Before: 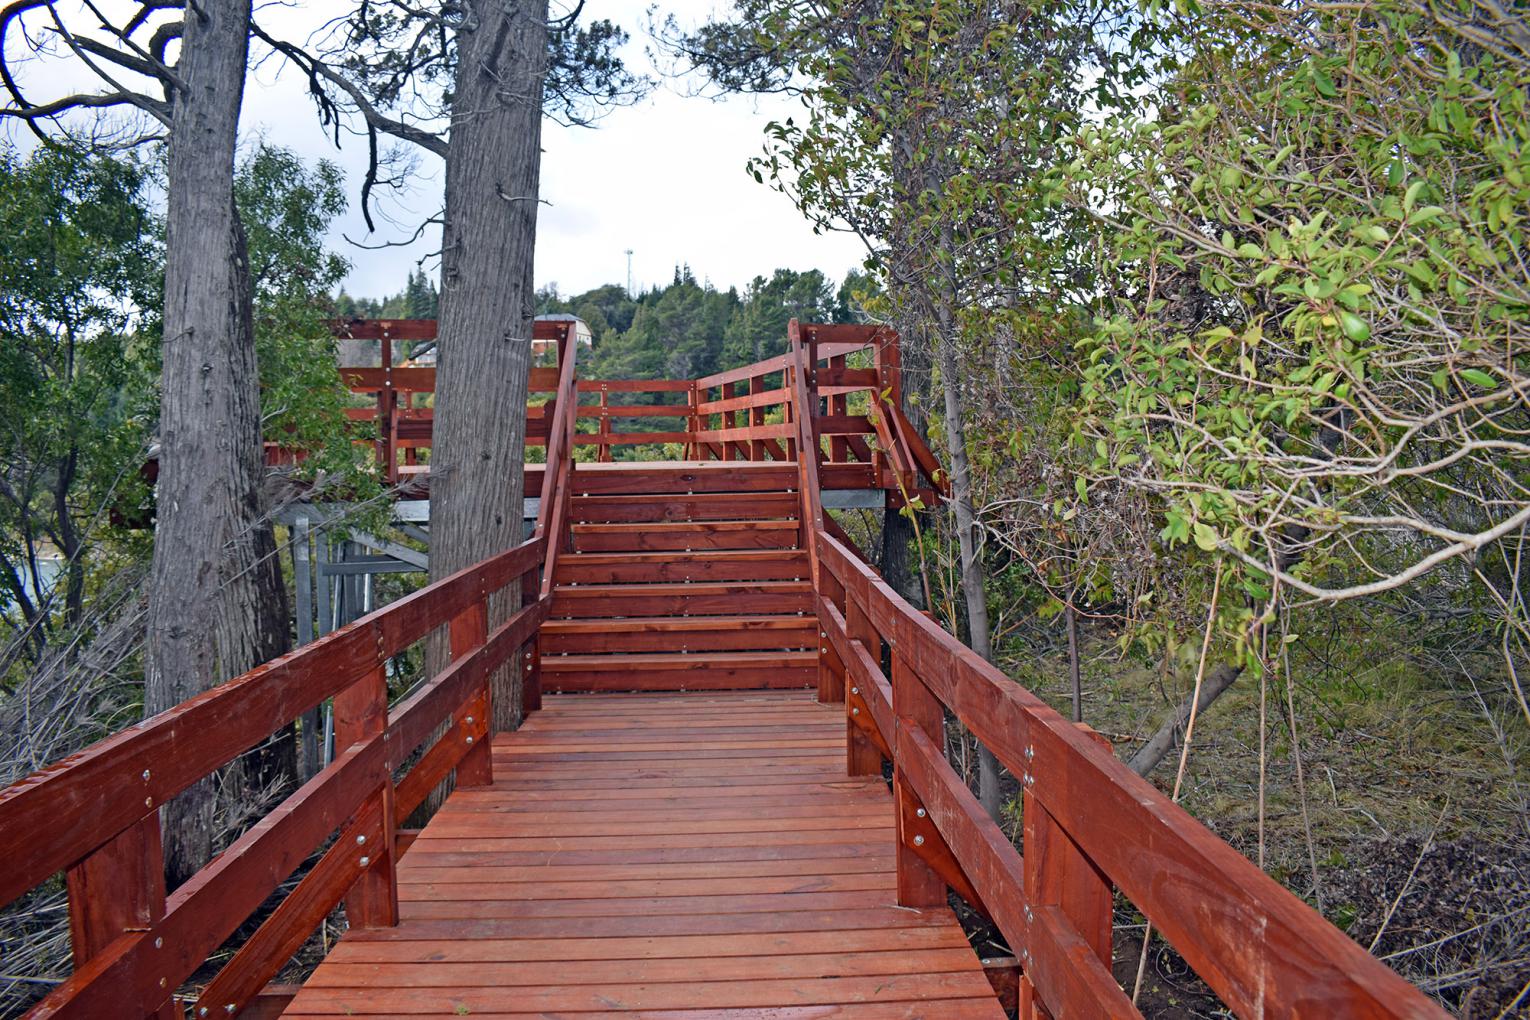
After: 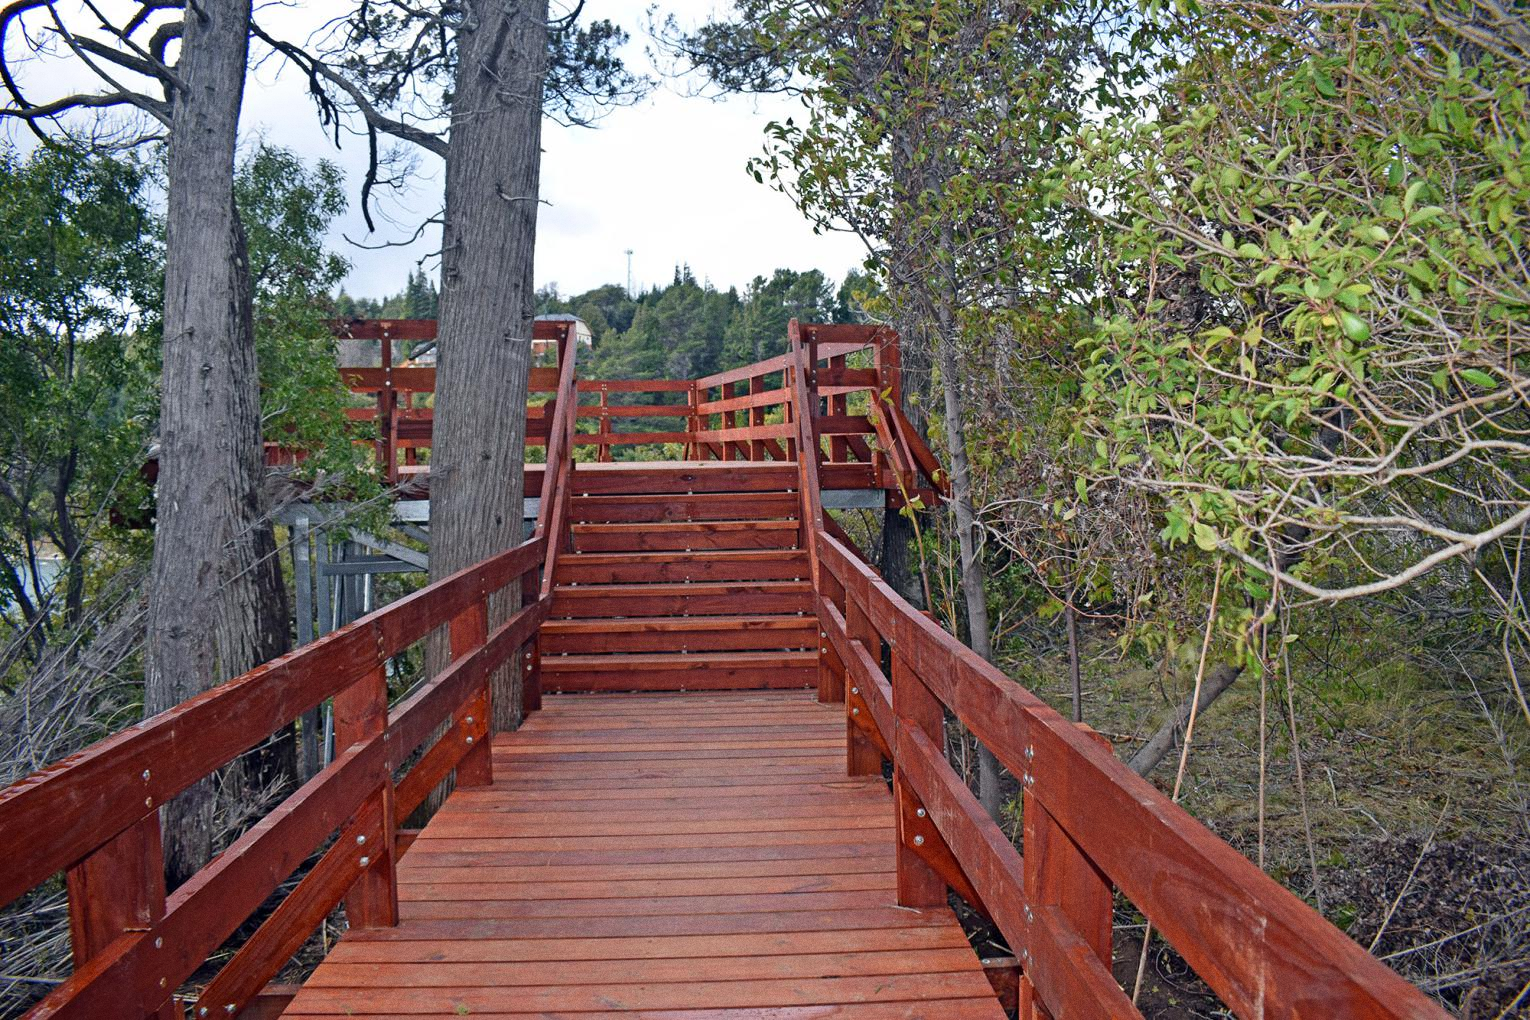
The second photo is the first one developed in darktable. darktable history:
grain: coarseness 0.47 ISO
